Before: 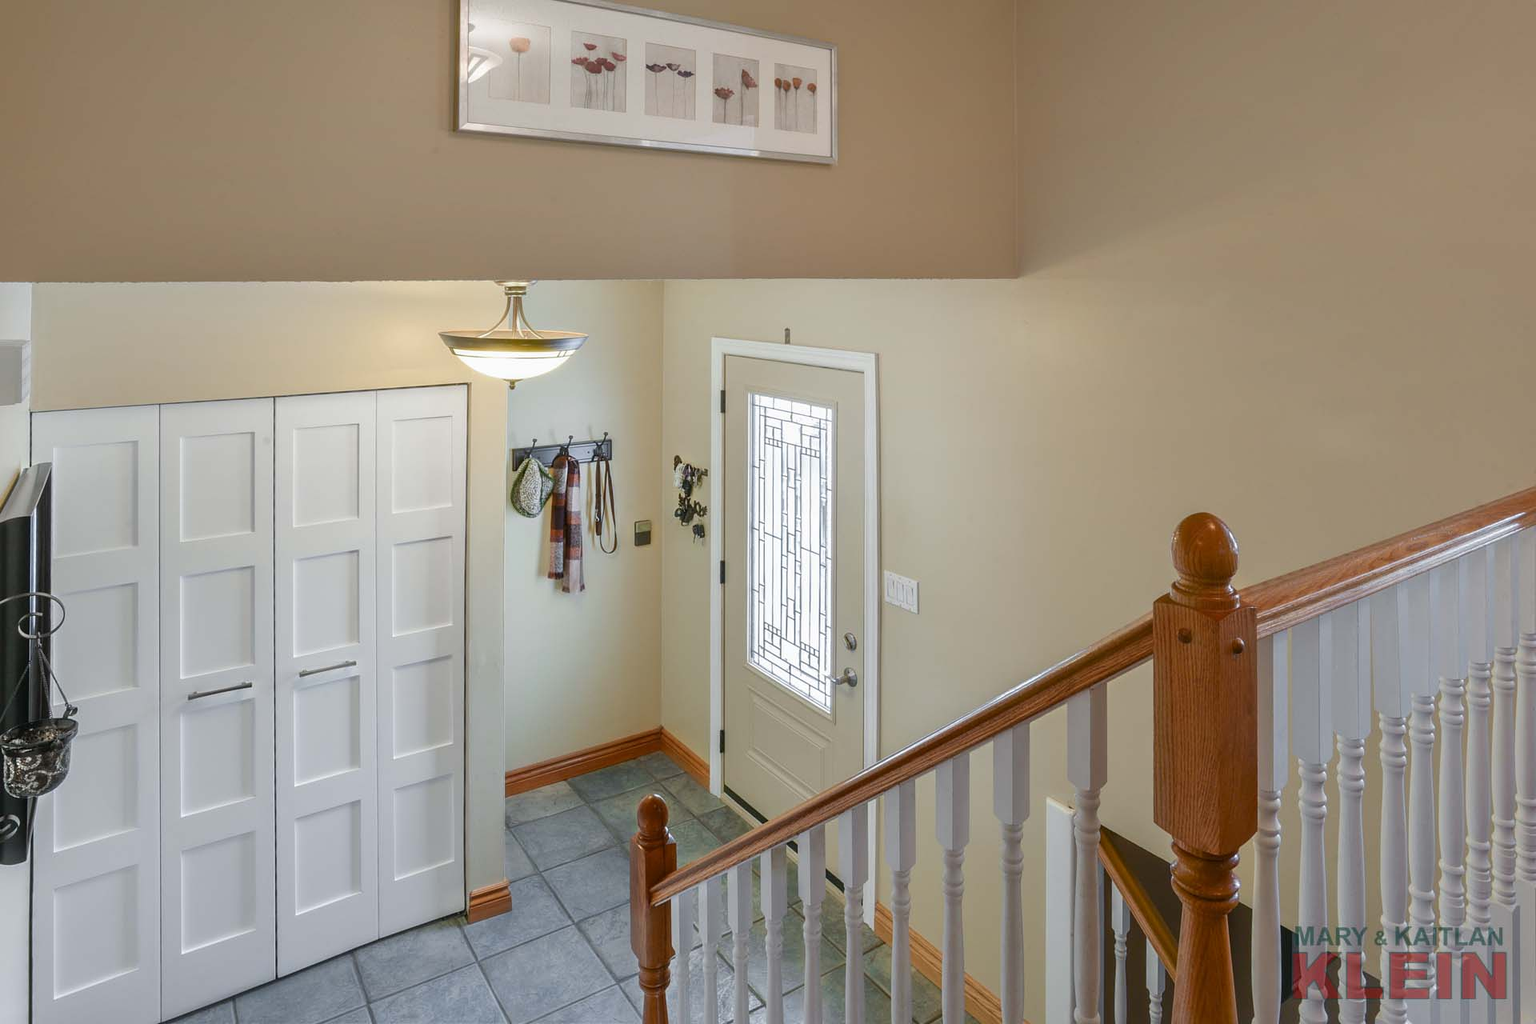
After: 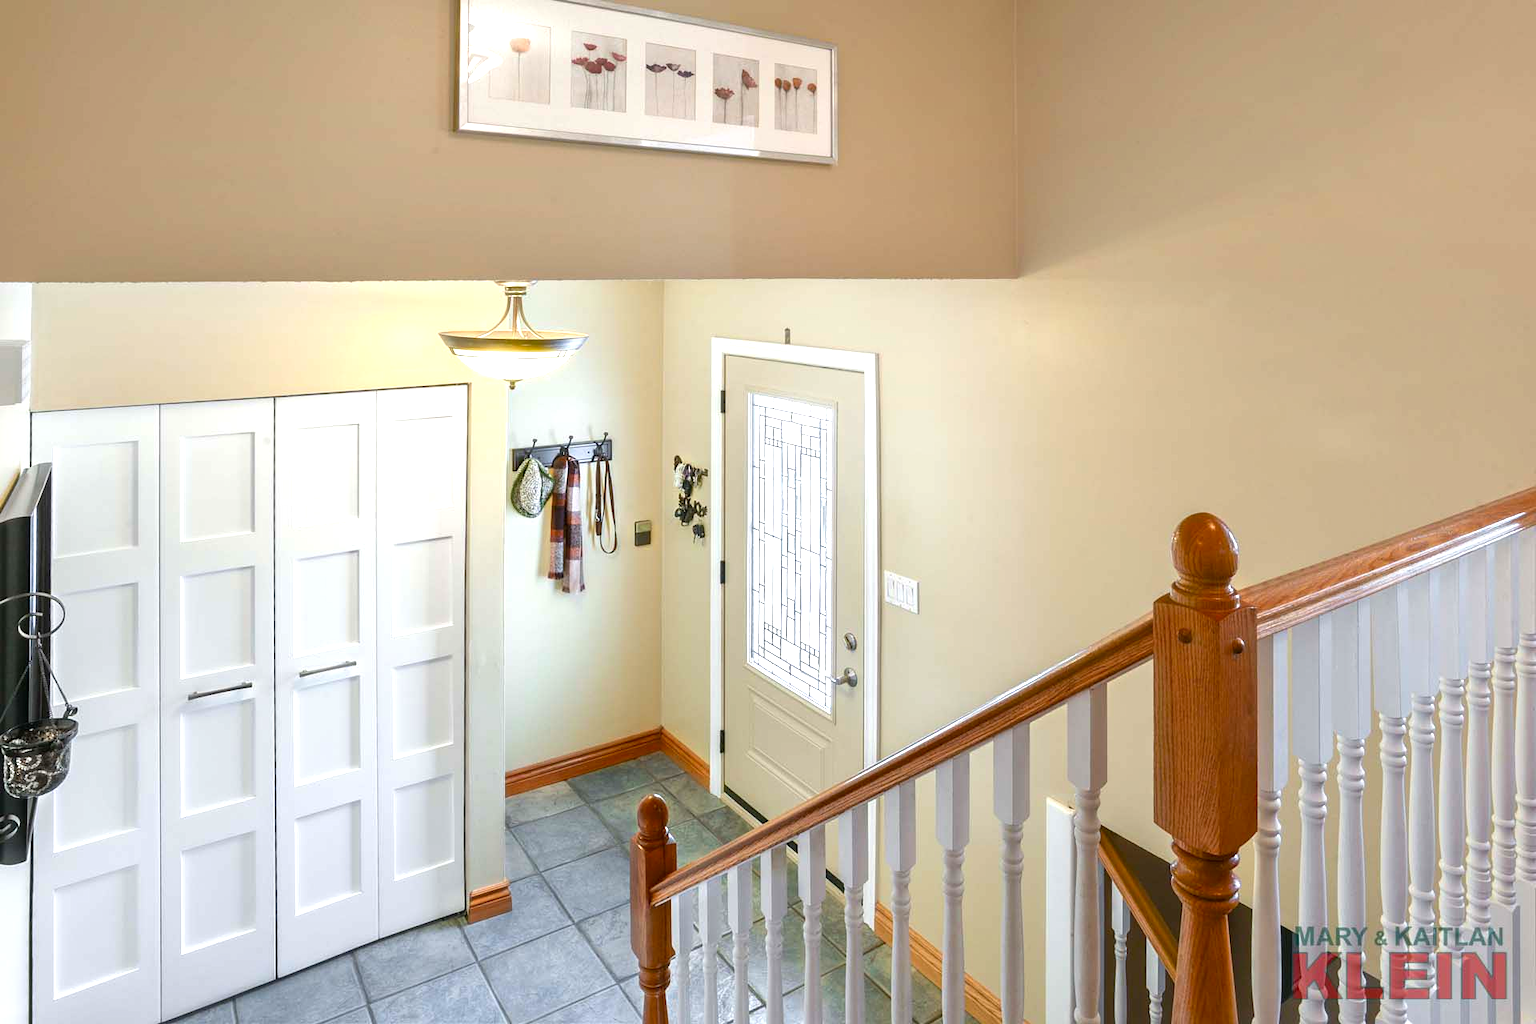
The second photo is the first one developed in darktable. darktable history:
color balance: contrast 8.5%, output saturation 105%
exposure: black level correction 0.001, exposure 0.675 EV, compensate highlight preservation false
